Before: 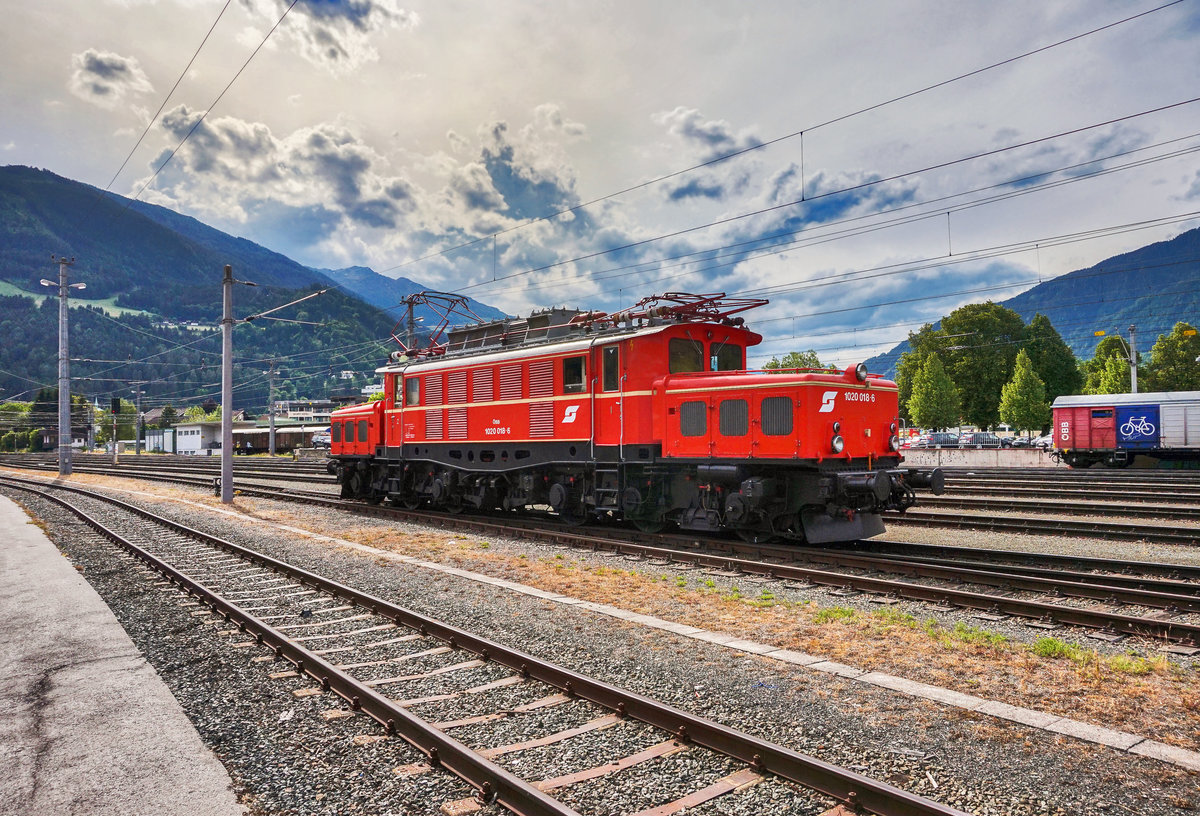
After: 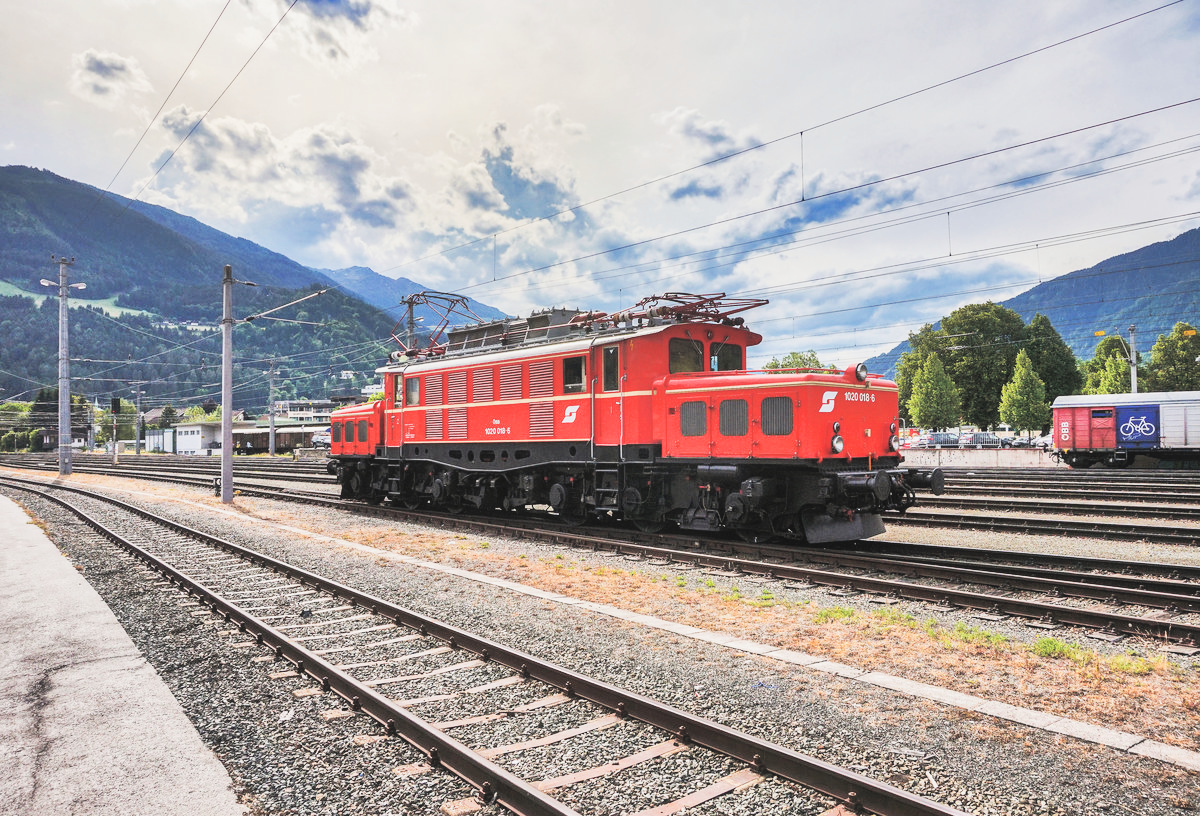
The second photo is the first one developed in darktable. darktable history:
filmic rgb: black relative exposure -5.07 EV, white relative exposure 3.98 EV, hardness 2.88, contrast 1.299, highlights saturation mix -31.34%
tone equalizer: -8 EV -0.749 EV, -7 EV -0.674 EV, -6 EV -0.588 EV, -5 EV -0.398 EV, -3 EV 0.376 EV, -2 EV 0.6 EV, -1 EV 0.693 EV, +0 EV 0.749 EV
exposure: black level correction -0.031, compensate exposure bias true, compensate highlight preservation false
